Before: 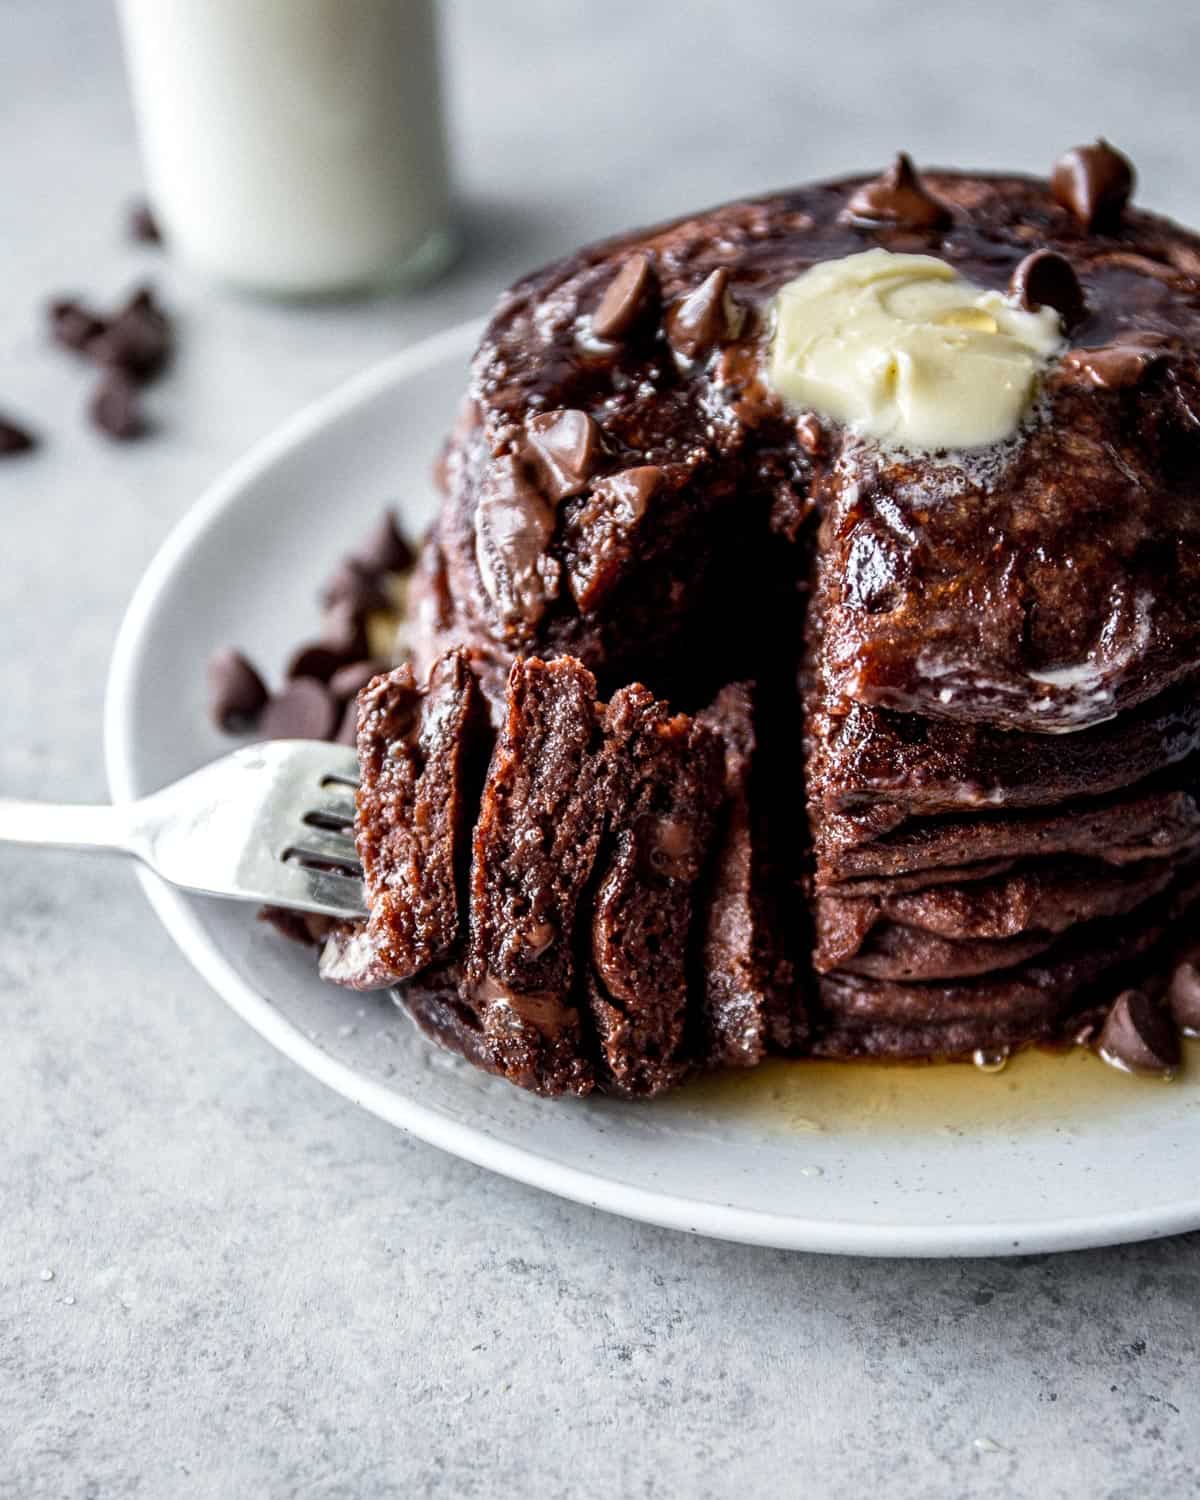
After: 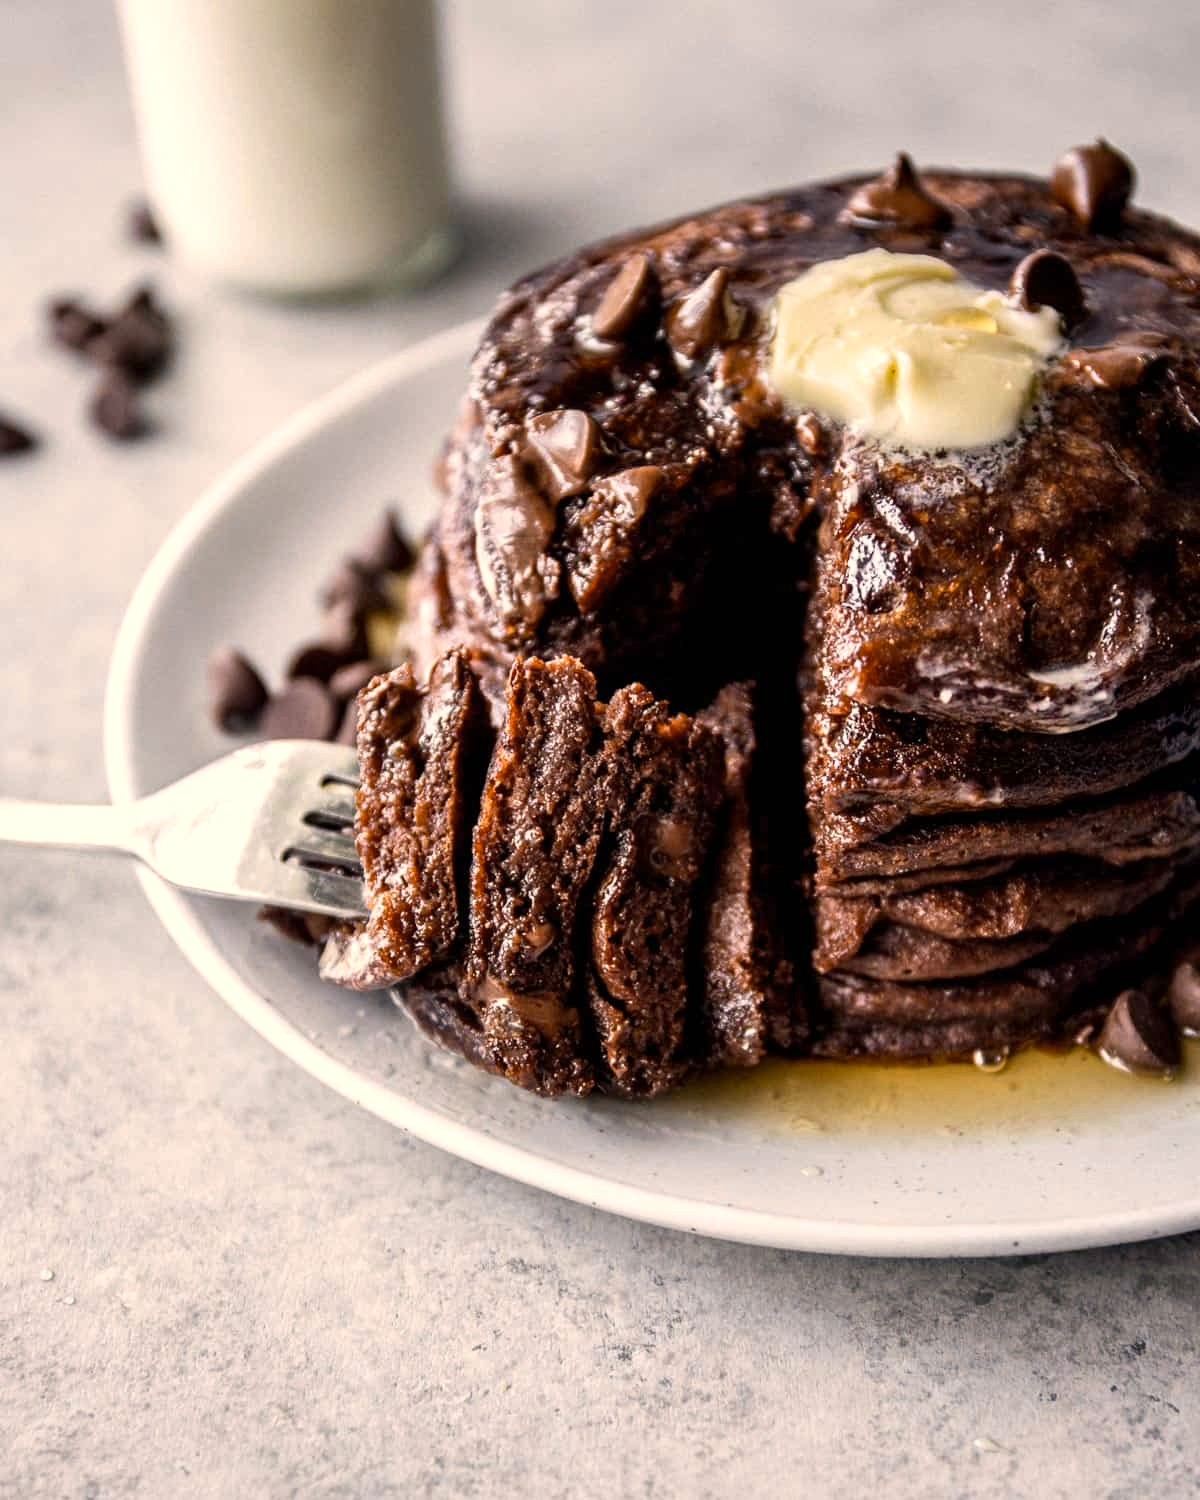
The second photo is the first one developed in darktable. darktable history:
white balance: red 1.127, blue 0.943
color contrast: green-magenta contrast 0.8, blue-yellow contrast 1.1, unbound 0
